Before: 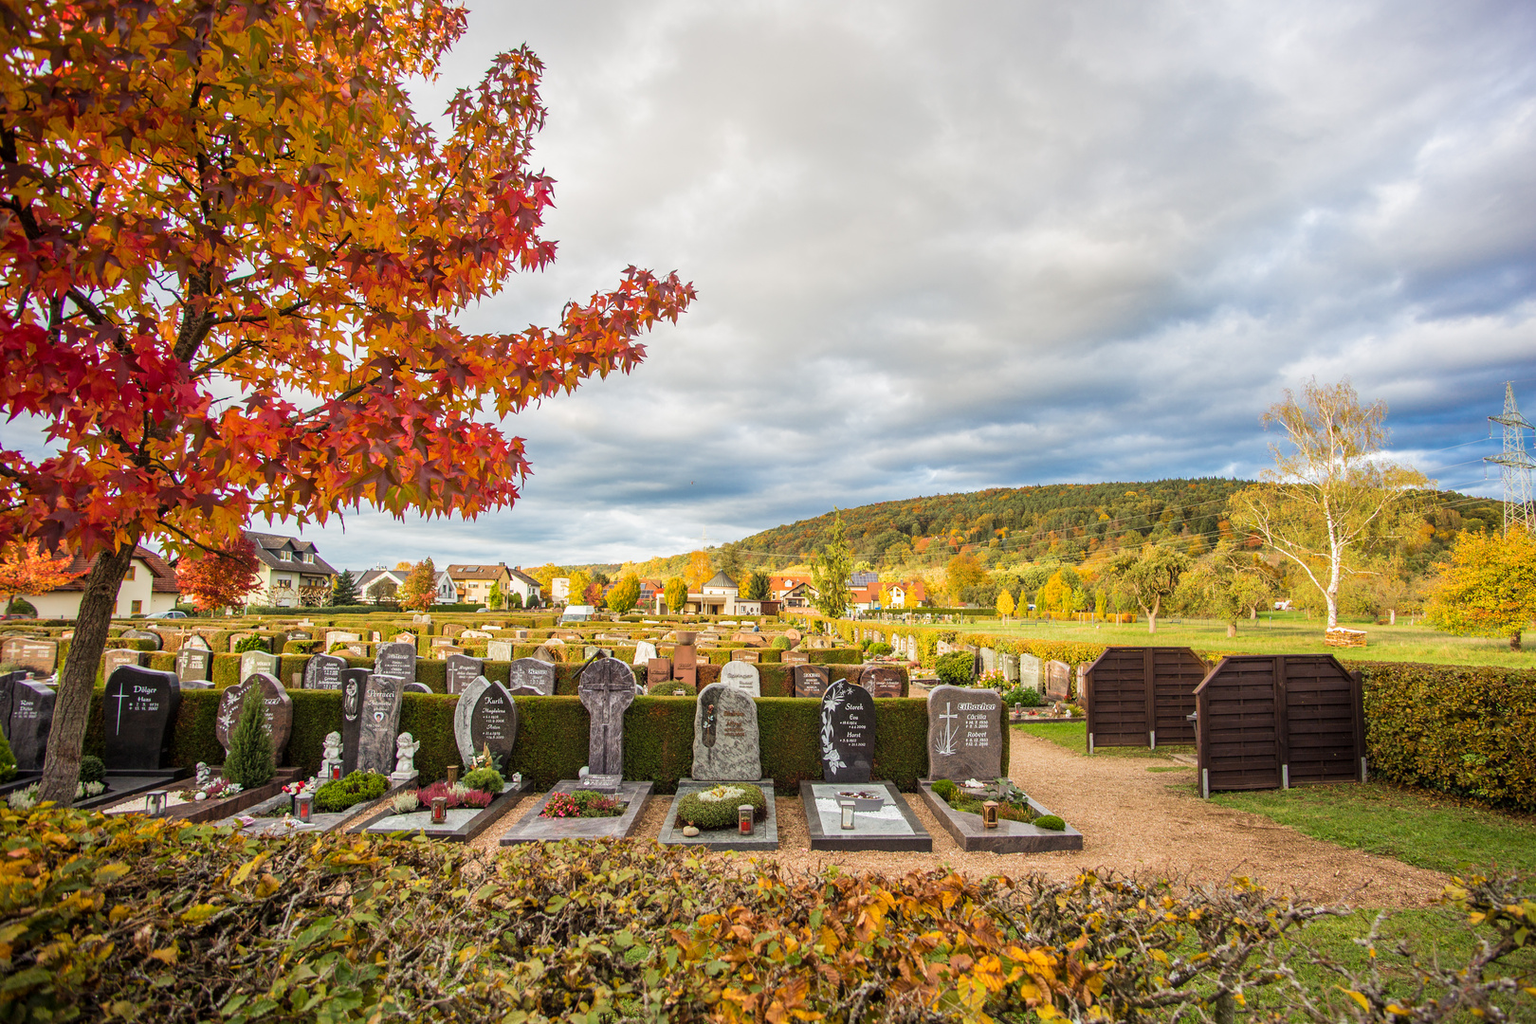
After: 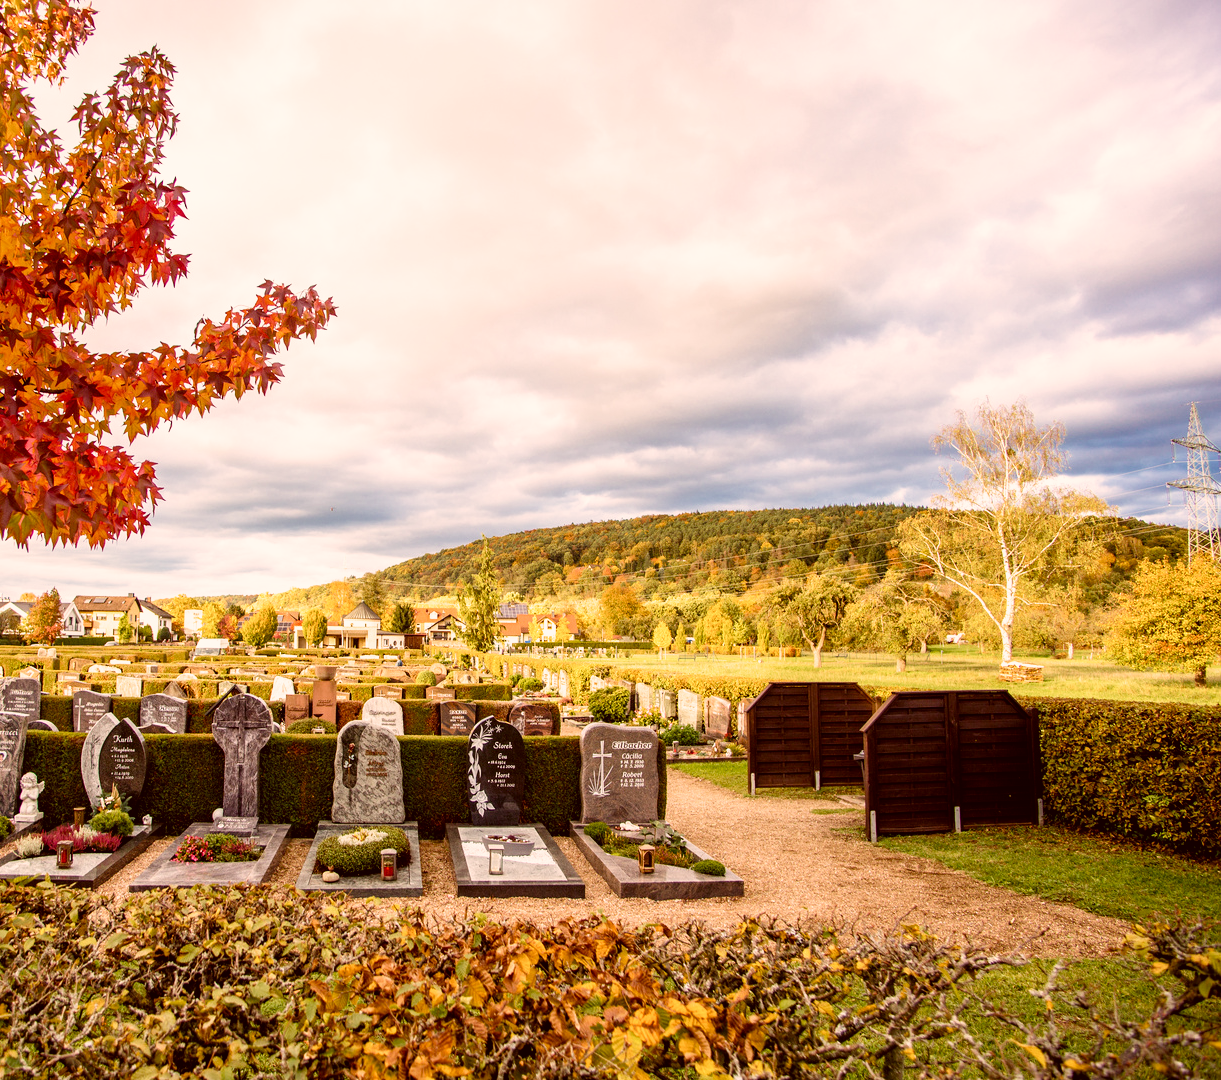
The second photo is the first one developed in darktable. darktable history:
crop and rotate: left 24.6%
color balance rgb: shadows lift › chroma 1%, shadows lift › hue 28.8°, power › hue 60°, highlights gain › chroma 1%, highlights gain › hue 60°, global offset › luminance 0.25%, perceptual saturation grading › highlights -20%, perceptual saturation grading › shadows 20%, perceptual brilliance grading › highlights 10%, perceptual brilliance grading › shadows -5%, global vibrance 19.67%
filmic rgb: black relative exposure -6.3 EV, white relative exposure 2.8 EV, threshold 3 EV, target black luminance 0%, hardness 4.6, latitude 67.35%, contrast 1.292, shadows ↔ highlights balance -3.5%, preserve chrominance no, color science v4 (2020), contrast in shadows soft, enable highlight reconstruction true
contrast equalizer: octaves 7, y [[0.6 ×6], [0.55 ×6], [0 ×6], [0 ×6], [0 ×6]], mix -0.3
color correction: highlights a* 10.21, highlights b* 9.79, shadows a* 8.61, shadows b* 7.88, saturation 0.8
